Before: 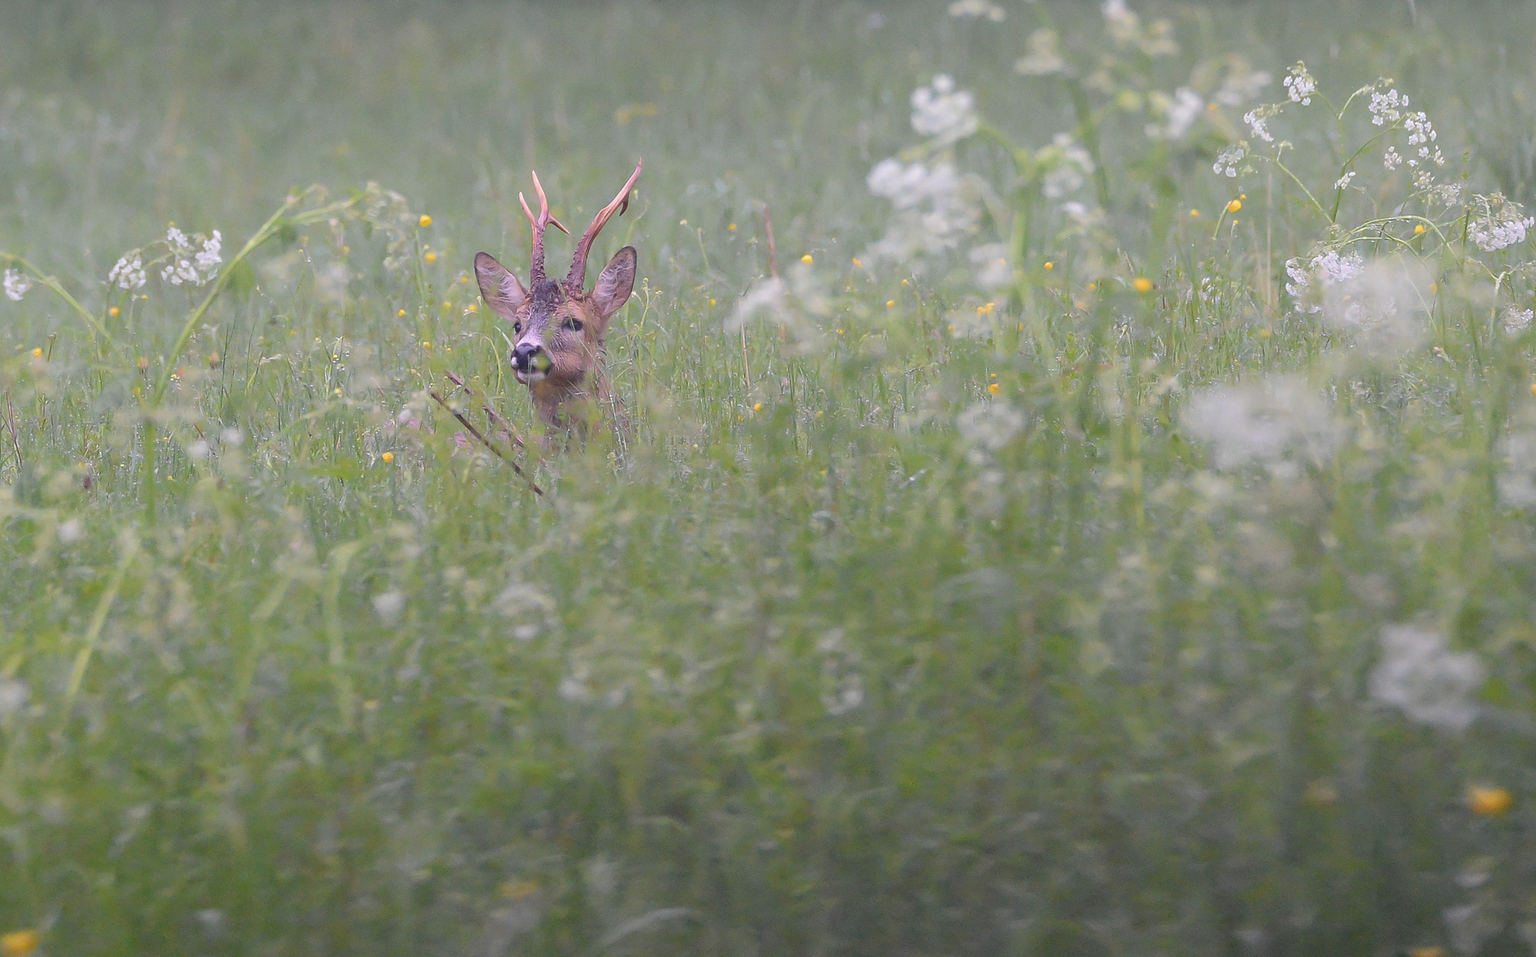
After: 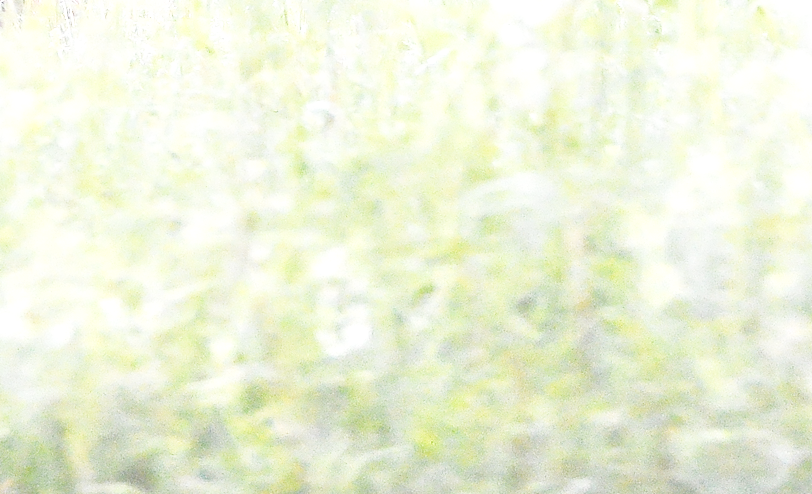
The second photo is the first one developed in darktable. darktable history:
exposure: black level correction 0, exposure 1.38 EV, compensate highlight preservation false
tone equalizer: -8 EV -1.86 EV, -7 EV -1.19 EV, -6 EV -1.66 EV, edges refinement/feathering 500, mask exposure compensation -1.57 EV, preserve details no
local contrast: detail 130%
base curve: curves: ch0 [(0, 0.003) (0.001, 0.002) (0.006, 0.004) (0.02, 0.022) (0.048, 0.086) (0.094, 0.234) (0.162, 0.431) (0.258, 0.629) (0.385, 0.8) (0.548, 0.918) (0.751, 0.988) (1, 1)], preserve colors none
crop: left 36.959%, top 44.914%, right 20.713%, bottom 13.755%
